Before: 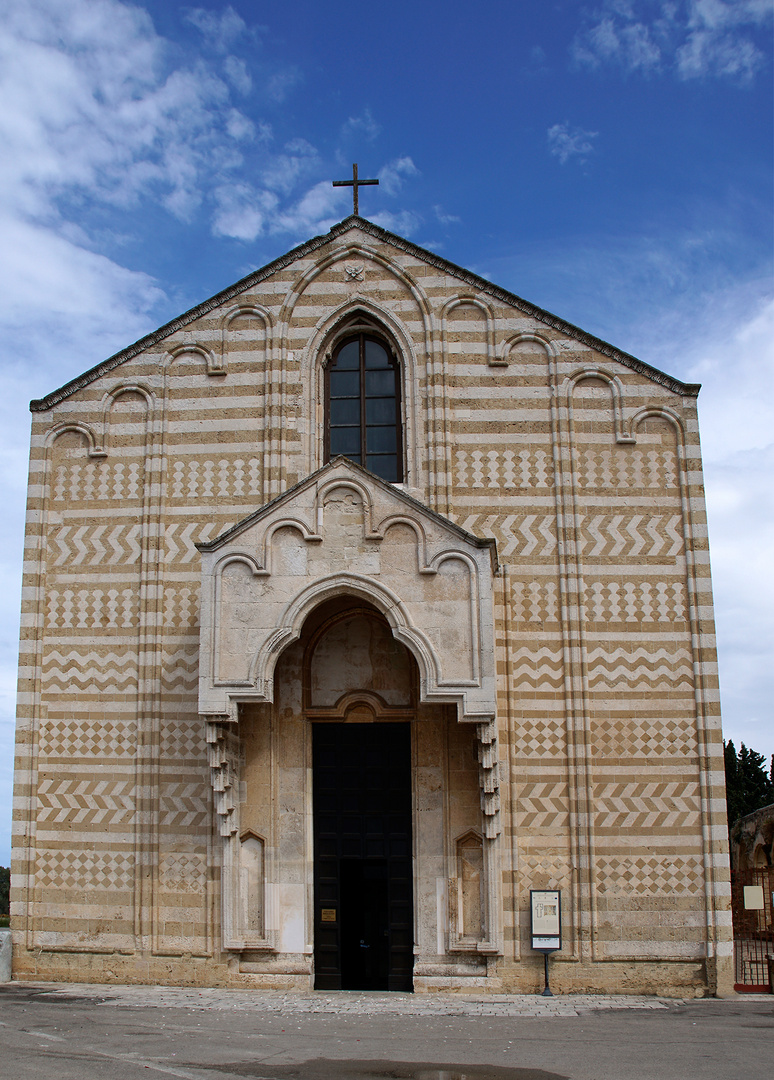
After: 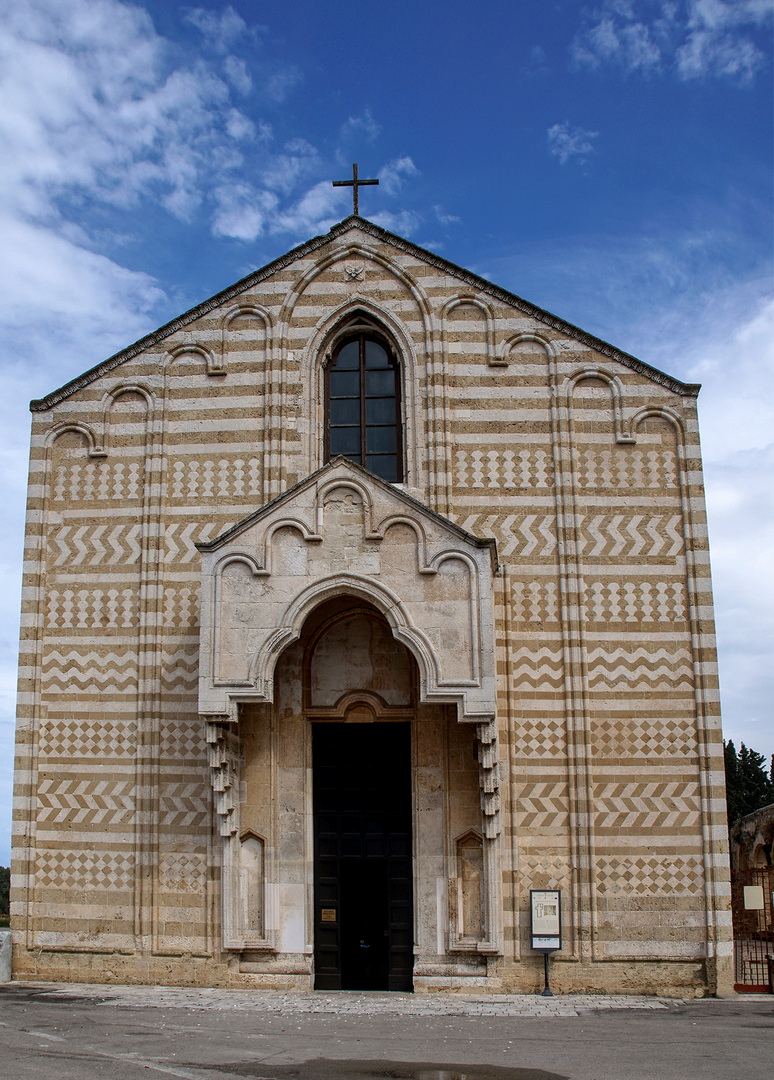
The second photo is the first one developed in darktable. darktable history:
tone equalizer: -7 EV 0.19 EV, -6 EV 0.142 EV, -5 EV 0.116 EV, -4 EV 0.031 EV, -2 EV -0.022 EV, -1 EV -0.044 EV, +0 EV -0.064 EV
local contrast: on, module defaults
